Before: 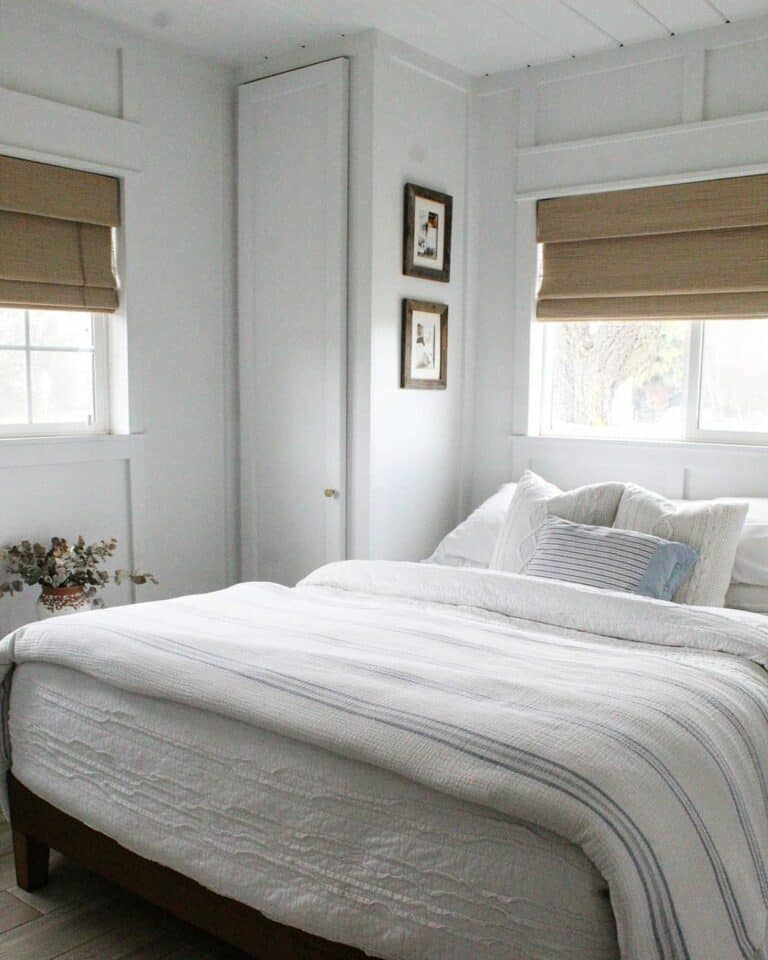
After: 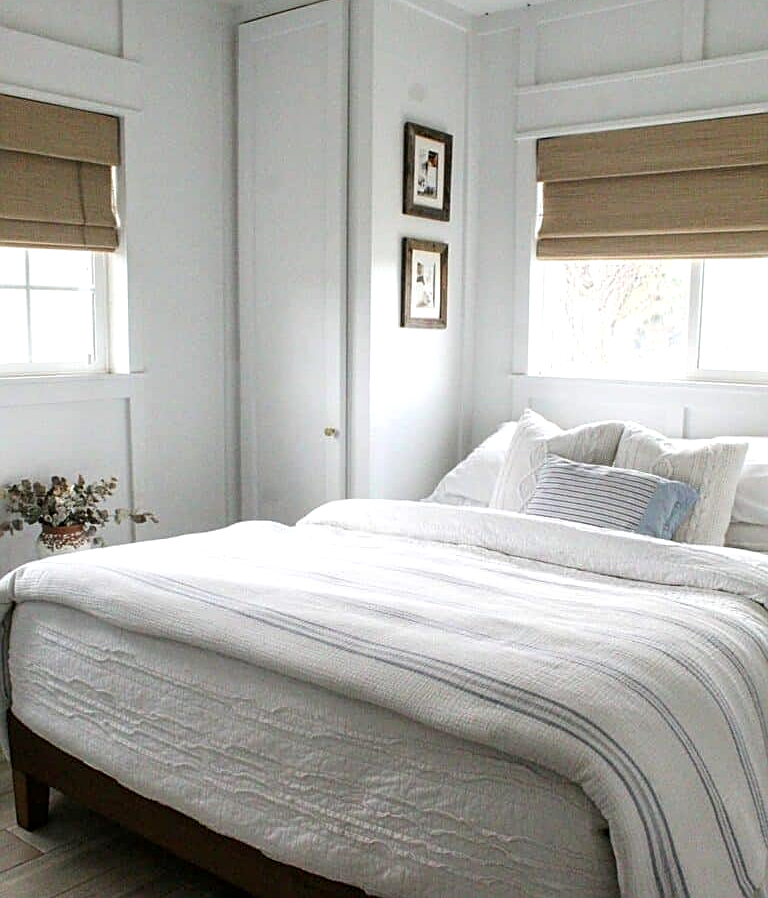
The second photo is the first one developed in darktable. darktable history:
local contrast: highlights 100%, shadows 102%, detail 120%, midtone range 0.2
sharpen: on, module defaults
exposure: exposure 0.203 EV, compensate highlight preservation false
crop and rotate: top 6.385%
